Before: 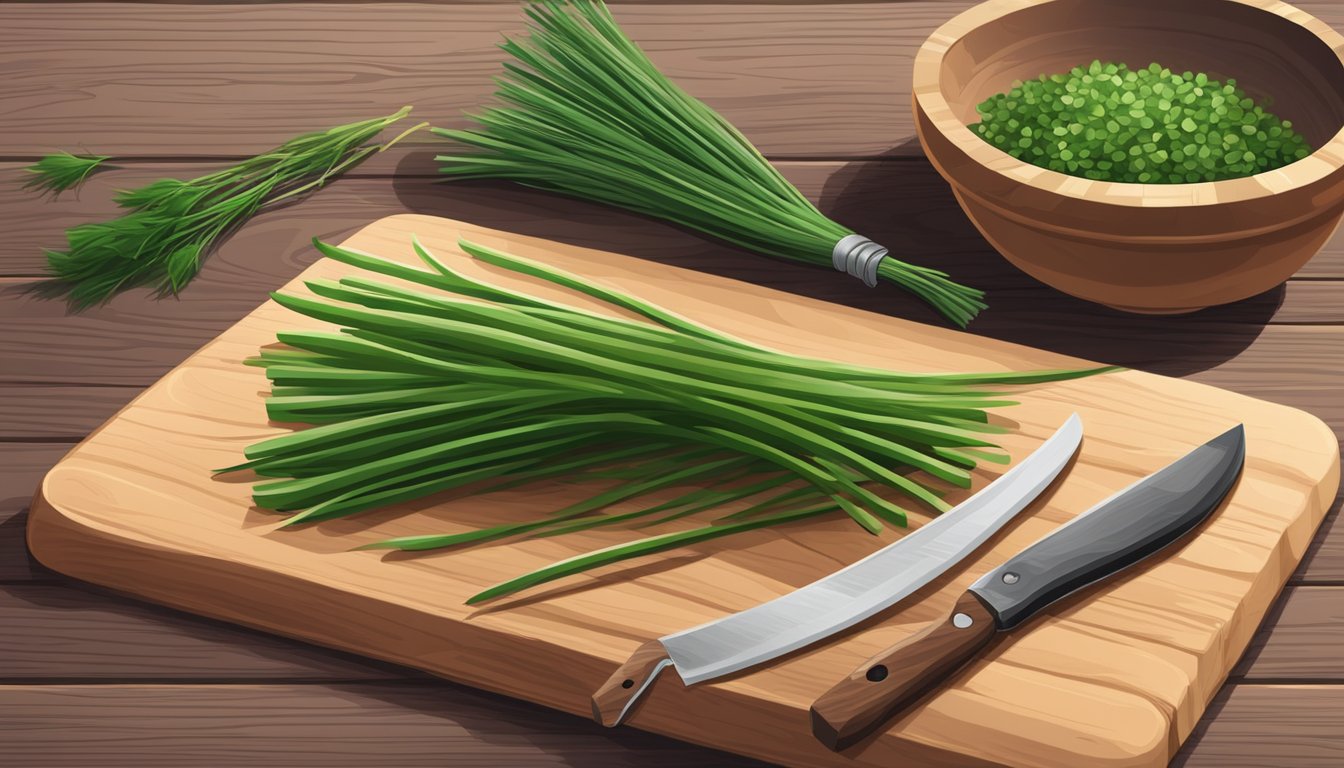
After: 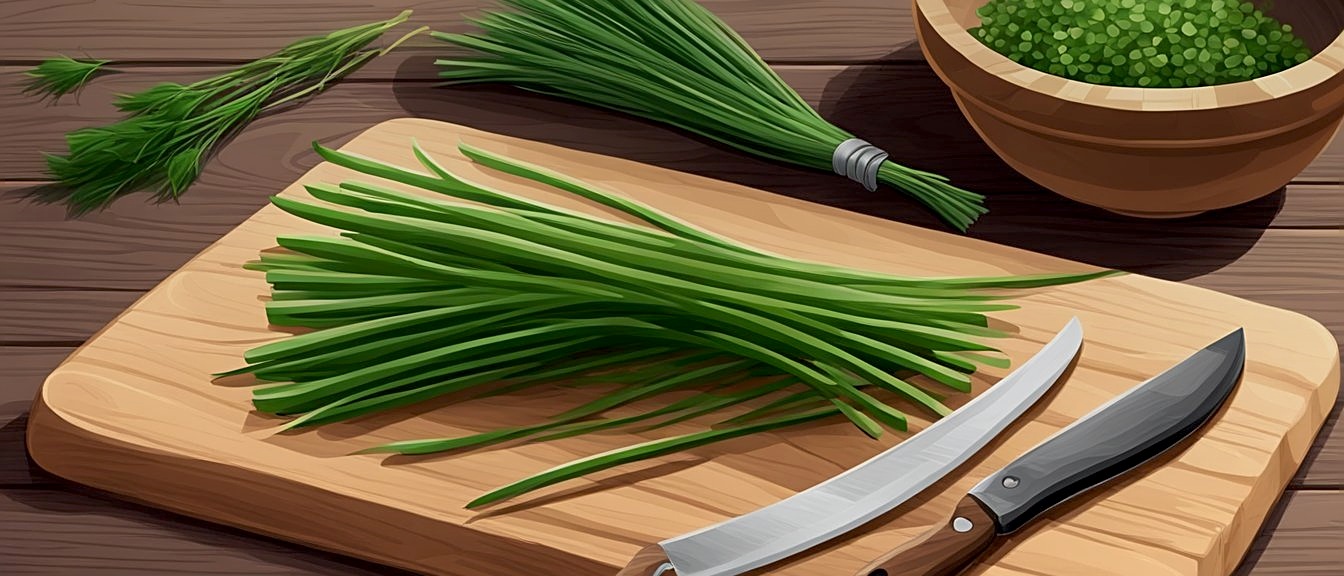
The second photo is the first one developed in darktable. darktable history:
crop and rotate: top 12.5%, bottom 12.5%
sharpen: on, module defaults
exposure: black level correction 0.011, compensate highlight preservation false
local contrast: mode bilateral grid, contrast 10, coarseness 25, detail 115%, midtone range 0.2
graduated density: on, module defaults
